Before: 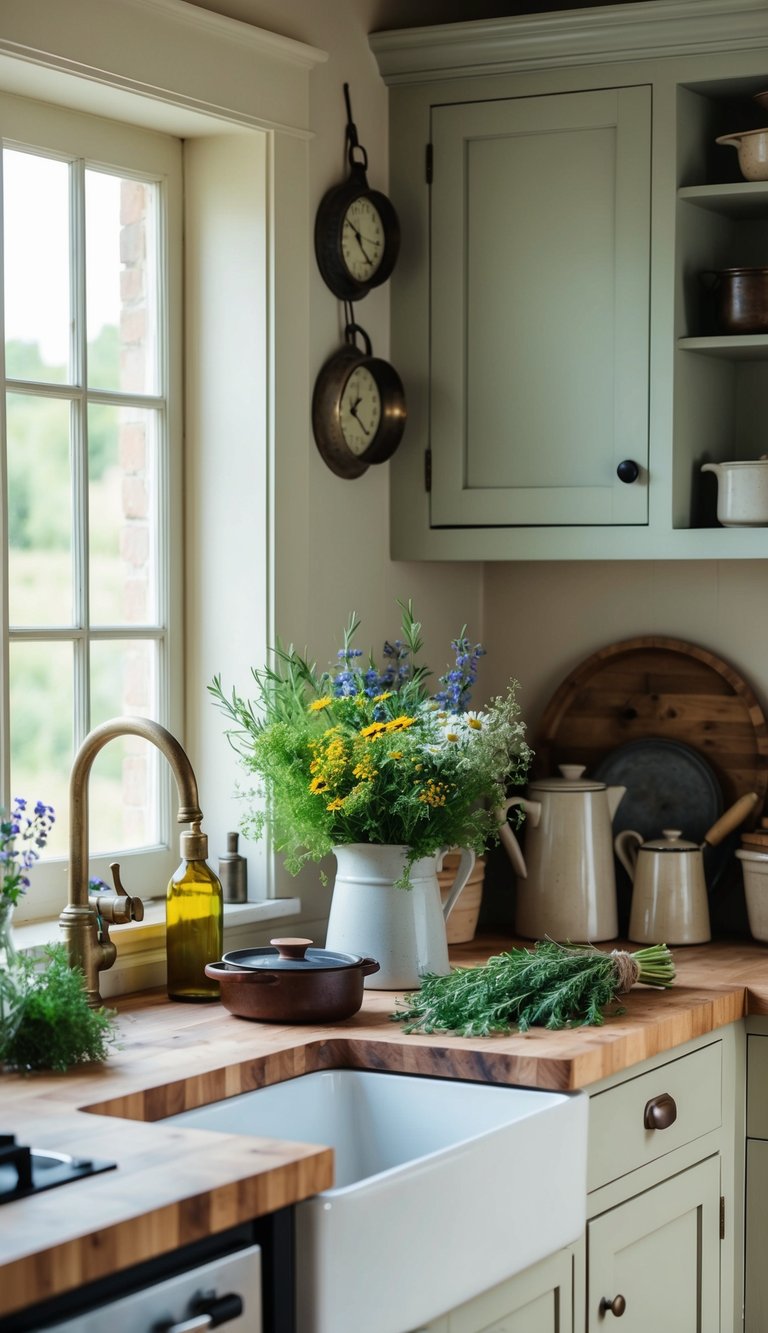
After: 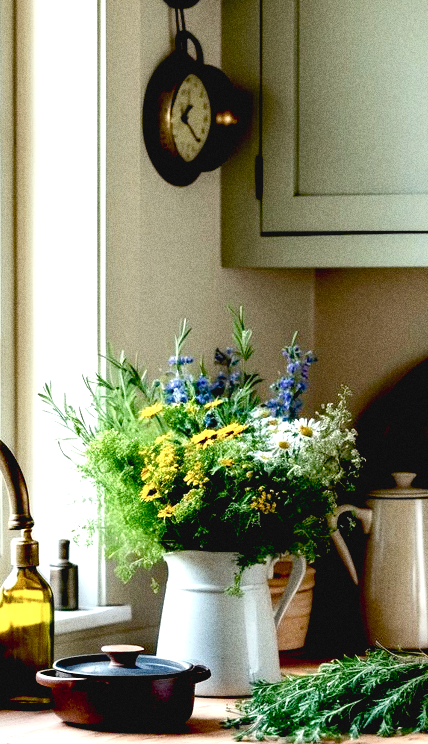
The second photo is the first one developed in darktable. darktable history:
exposure: black level correction 0.035, exposure 0.9 EV, compensate highlight preservation false
crop and rotate: left 22.13%, top 22.054%, right 22.026%, bottom 22.102%
grain: coarseness 11.82 ISO, strength 36.67%, mid-tones bias 74.17%
color balance rgb: shadows lift › chroma 1%, shadows lift › hue 28.8°, power › hue 60°, highlights gain › chroma 1%, highlights gain › hue 60°, global offset › luminance 0.25%, perceptual saturation grading › highlights -20%, perceptual saturation grading › shadows 20%, perceptual brilliance grading › highlights 5%, perceptual brilliance grading › shadows -10%, global vibrance 19.67%
contrast brightness saturation: contrast -0.08, brightness -0.04, saturation -0.11
